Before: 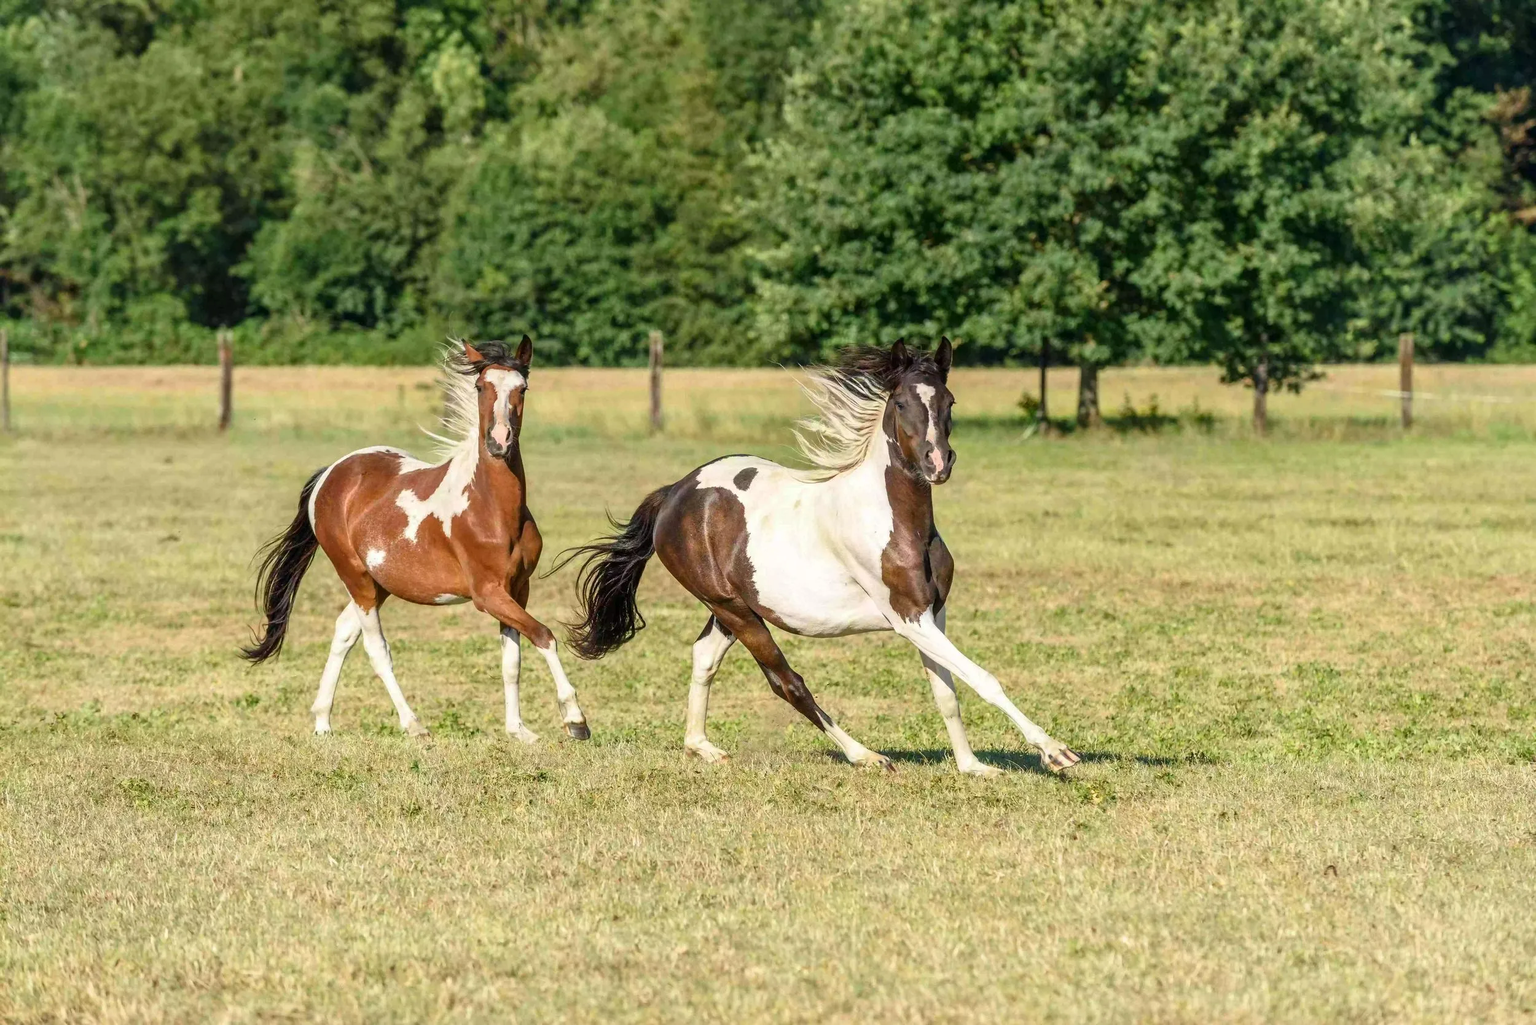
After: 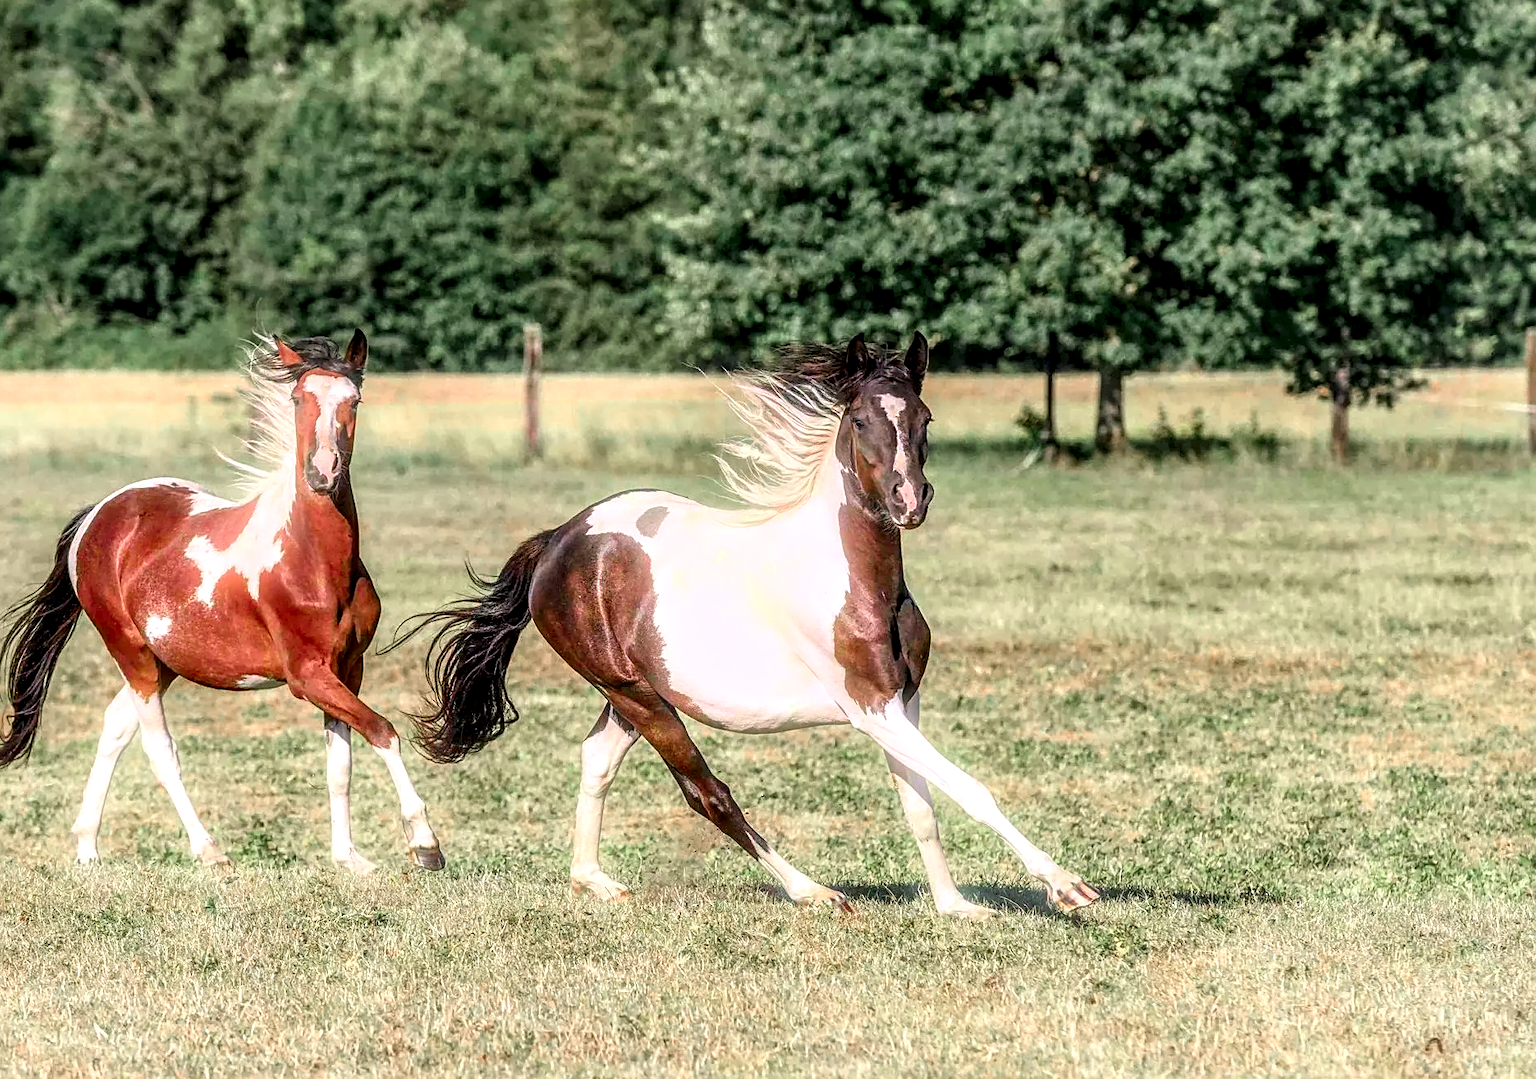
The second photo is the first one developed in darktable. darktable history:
crop: left 16.768%, top 8.653%, right 8.362%, bottom 12.485%
sharpen: on, module defaults
bloom: size 5%, threshold 95%, strength 15%
local contrast: detail 160%
shadows and highlights: shadows 32, highlights -32, soften with gaussian
white balance: red 1.05, blue 1.072
color zones: curves: ch0 [(0, 0.466) (0.128, 0.466) (0.25, 0.5) (0.375, 0.456) (0.5, 0.5) (0.625, 0.5) (0.737, 0.652) (0.875, 0.5)]; ch1 [(0, 0.603) (0.125, 0.618) (0.261, 0.348) (0.372, 0.353) (0.497, 0.363) (0.611, 0.45) (0.731, 0.427) (0.875, 0.518) (0.998, 0.652)]; ch2 [(0, 0.559) (0.125, 0.451) (0.253, 0.564) (0.37, 0.578) (0.5, 0.466) (0.625, 0.471) (0.731, 0.471) (0.88, 0.485)]
